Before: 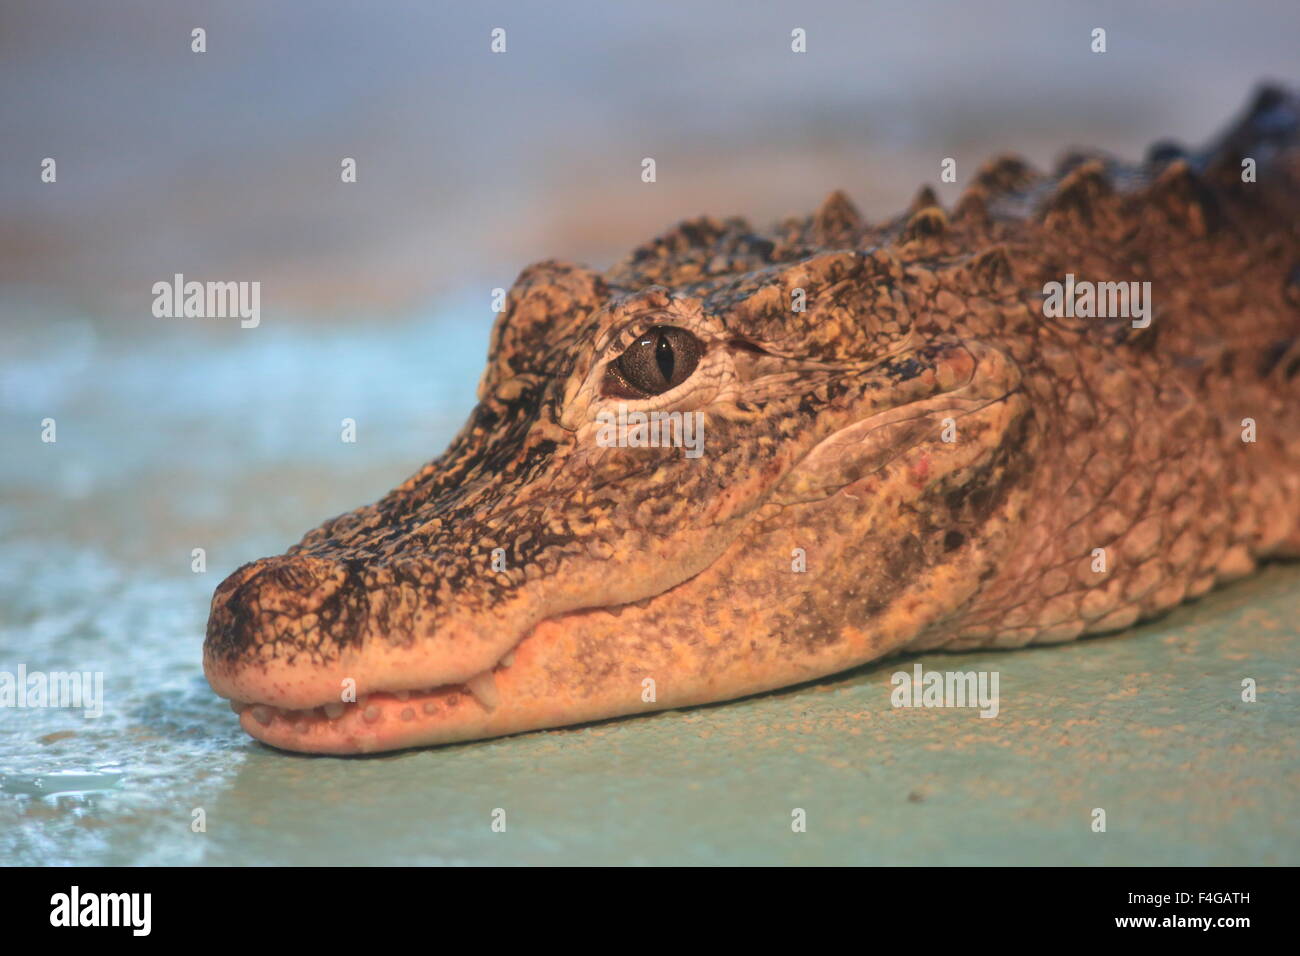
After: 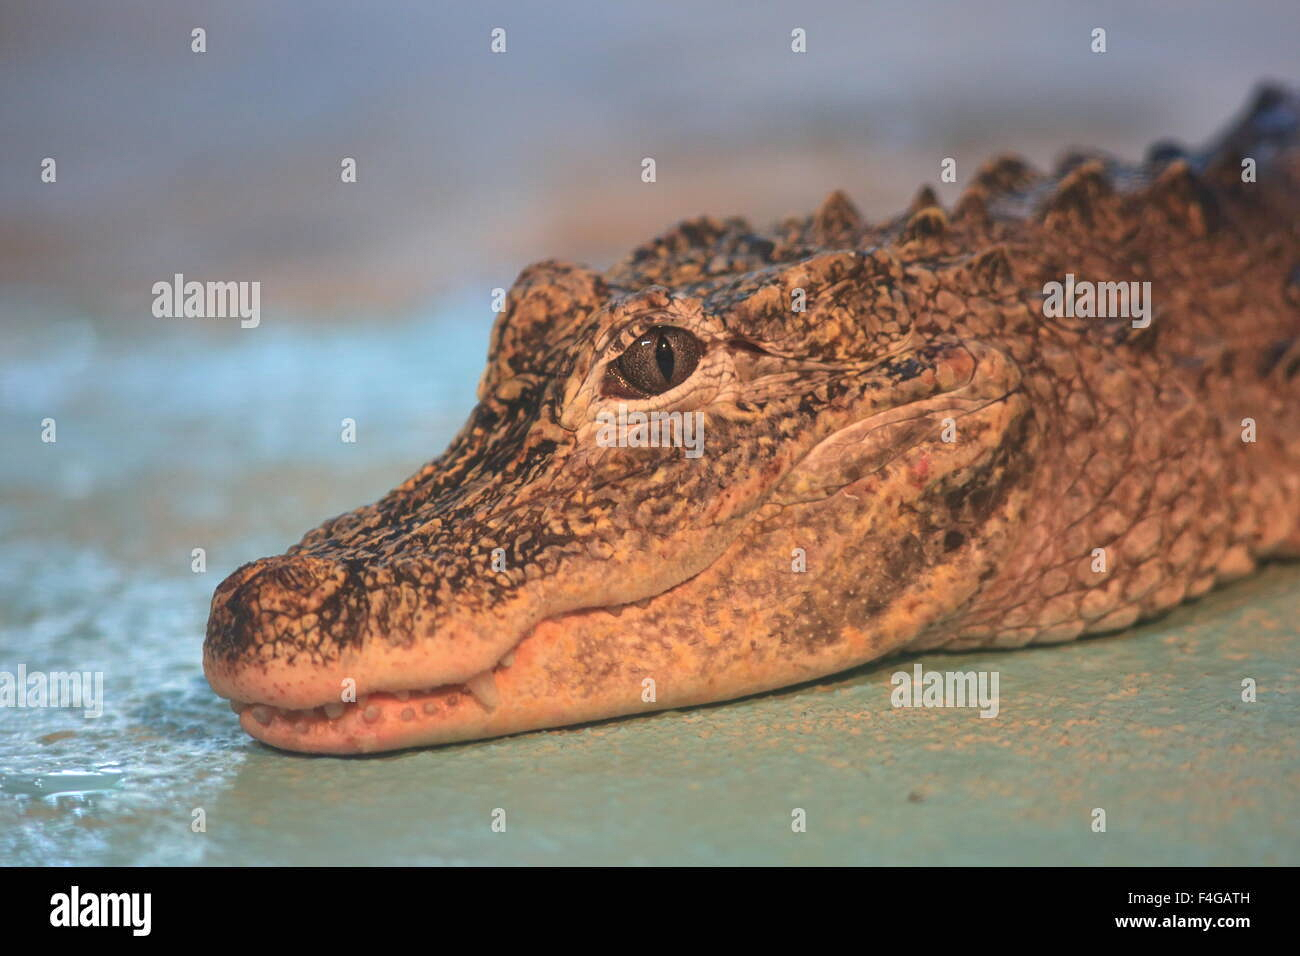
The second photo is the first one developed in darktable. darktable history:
shadows and highlights: on, module defaults
tone equalizer: on, module defaults
contrast equalizer: y [[0.5, 0.5, 0.5, 0.512, 0.552, 0.62], [0.5 ×6], [0.5 ×4, 0.504, 0.553], [0 ×6], [0 ×6]]
